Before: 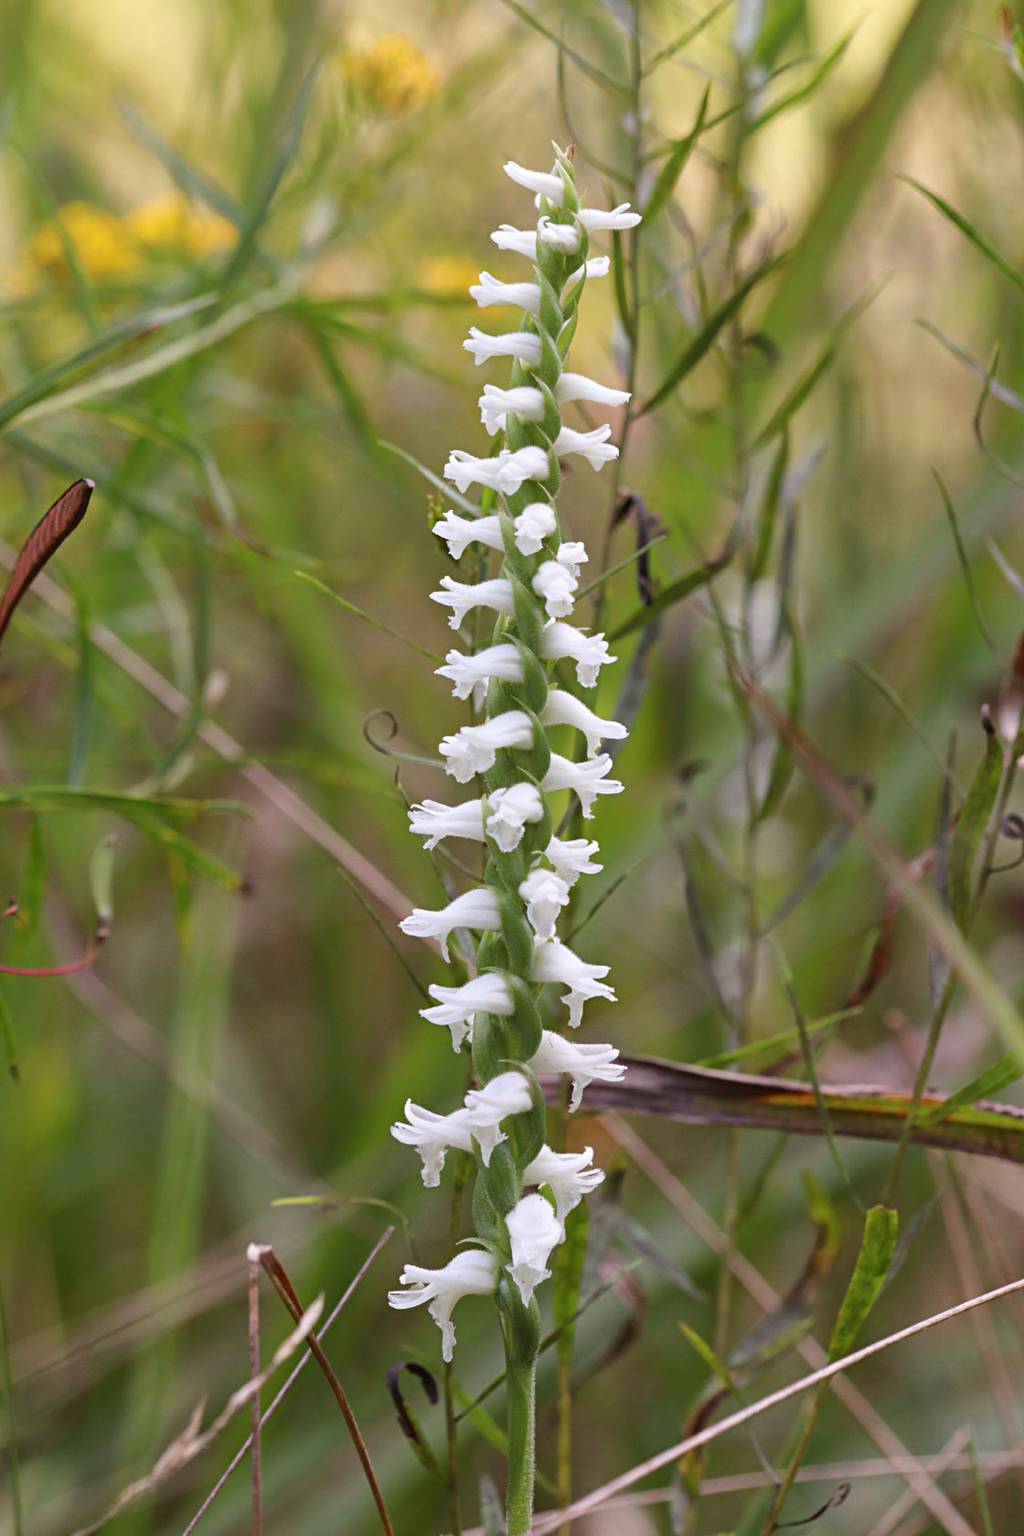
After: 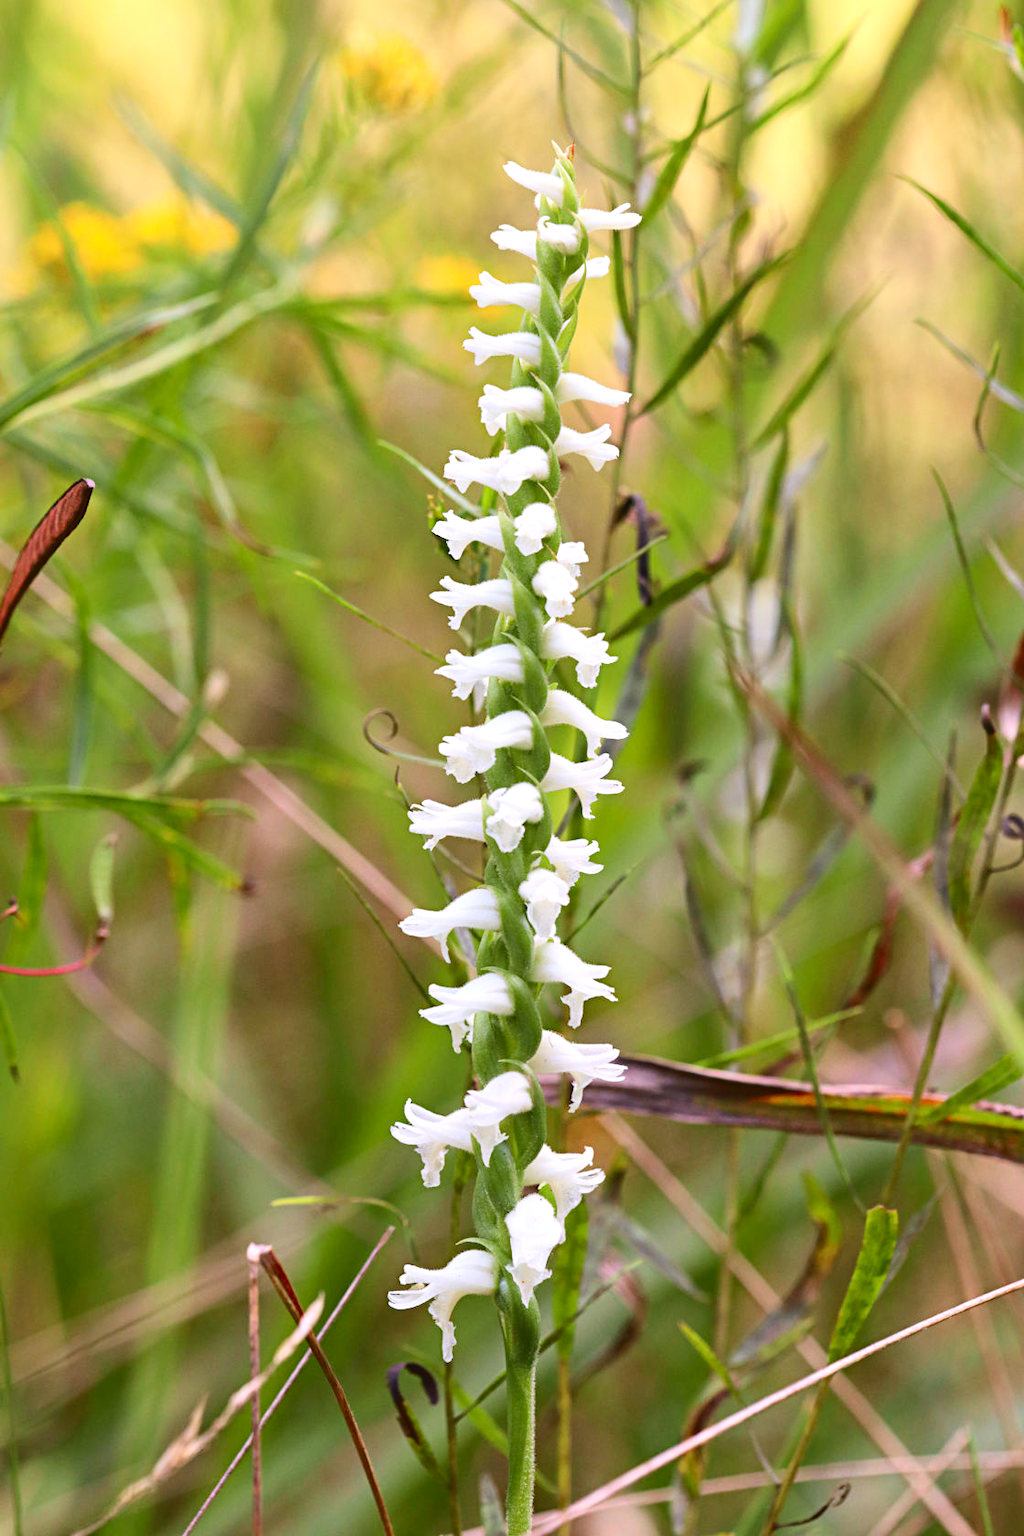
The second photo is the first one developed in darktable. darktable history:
tone curve: curves: ch0 [(0, 0.011) (0.139, 0.106) (0.295, 0.271) (0.499, 0.523) (0.739, 0.782) (0.857, 0.879) (1, 0.967)]; ch1 [(0, 0) (0.272, 0.249) (0.39, 0.379) (0.469, 0.456) (0.495, 0.497) (0.524, 0.53) (0.588, 0.62) (0.725, 0.779) (1, 1)]; ch2 [(0, 0) (0.125, 0.089) (0.35, 0.317) (0.437, 0.42) (0.502, 0.499) (0.533, 0.553) (0.599, 0.638) (1, 1)], color space Lab, independent channels, preserve colors none
exposure: black level correction -0.002, exposure 0.543 EV, compensate exposure bias true, compensate highlight preservation false
